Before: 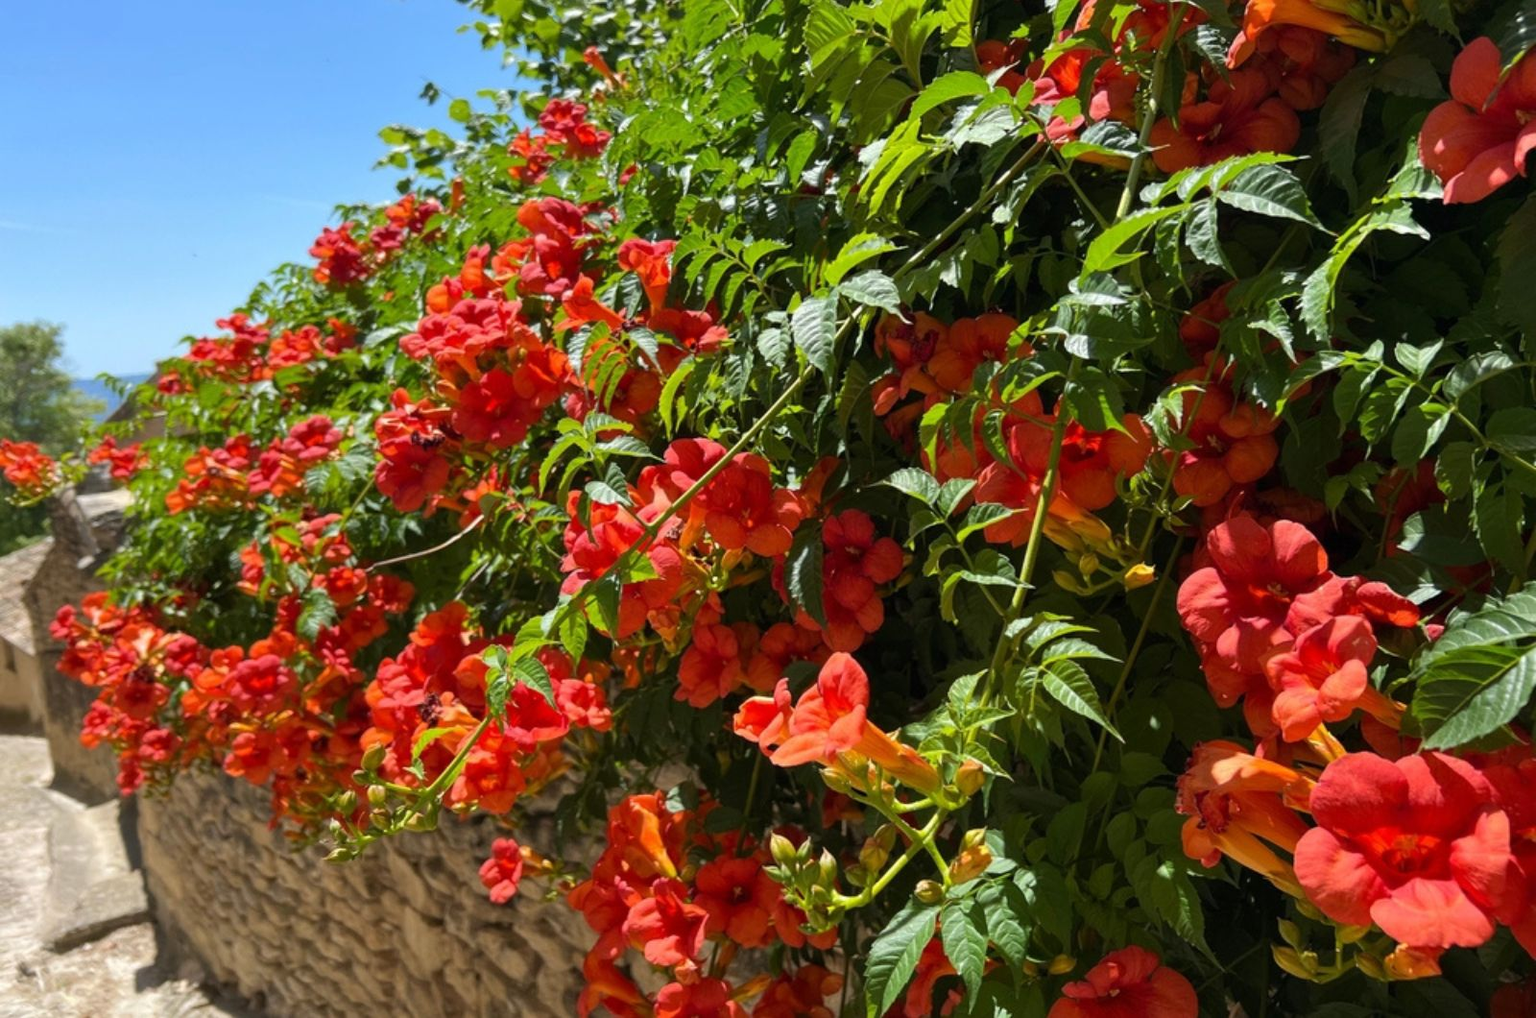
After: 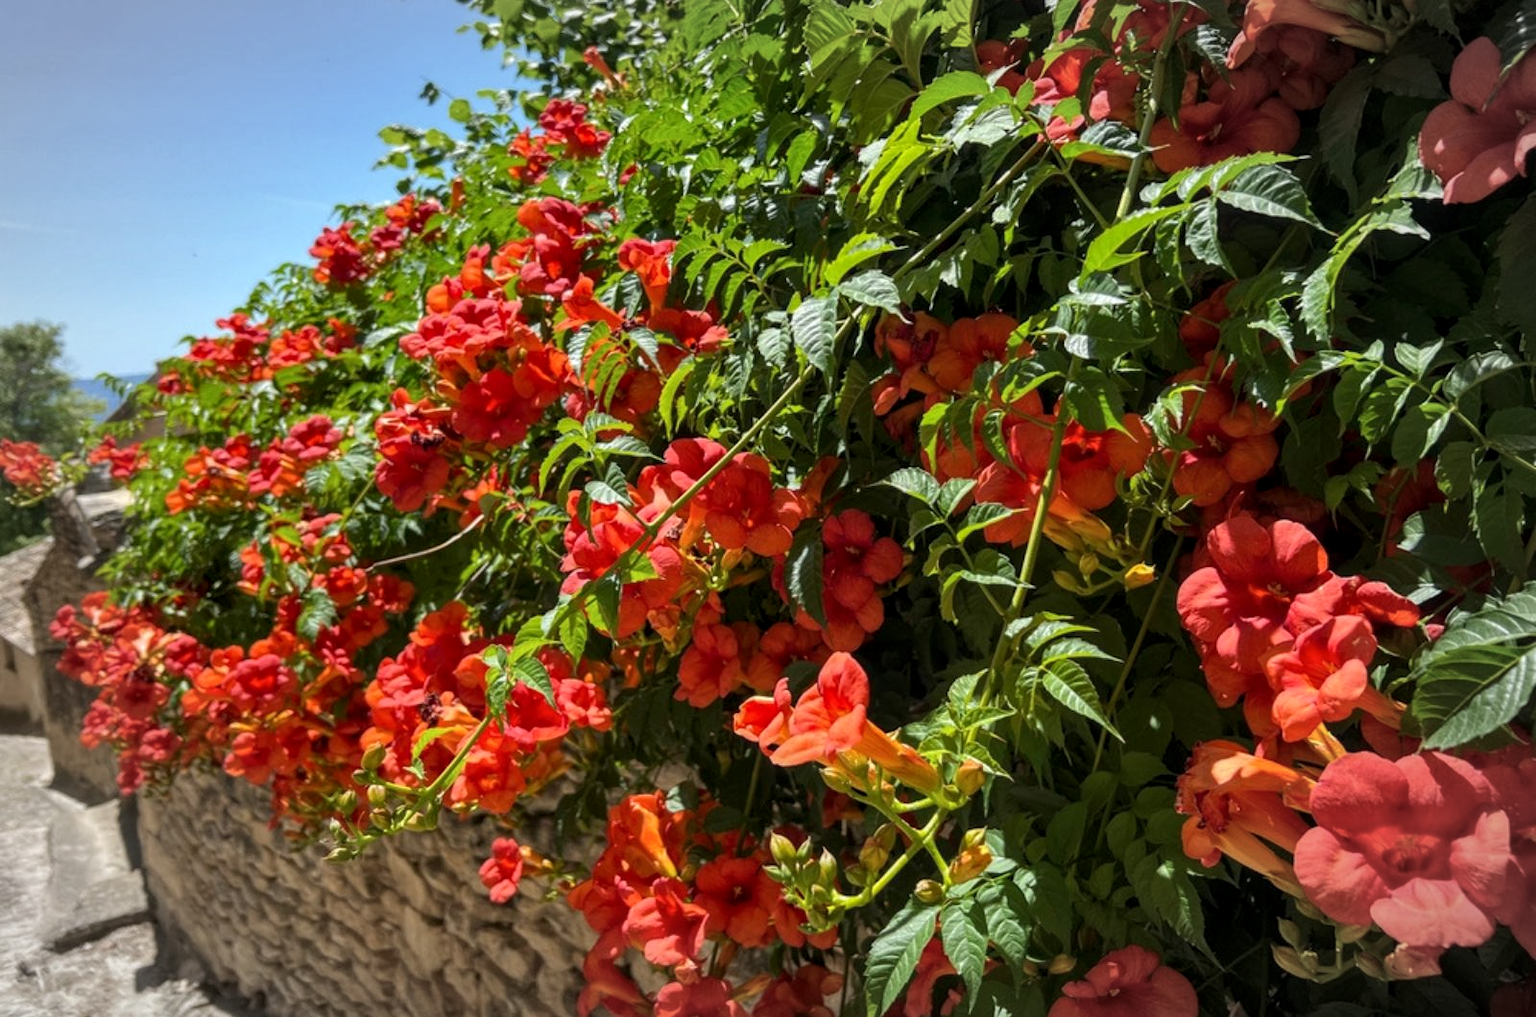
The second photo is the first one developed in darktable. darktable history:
vignetting: fall-off start 78.64%, brightness -0.263, width/height ratio 1.329
local contrast: on, module defaults
